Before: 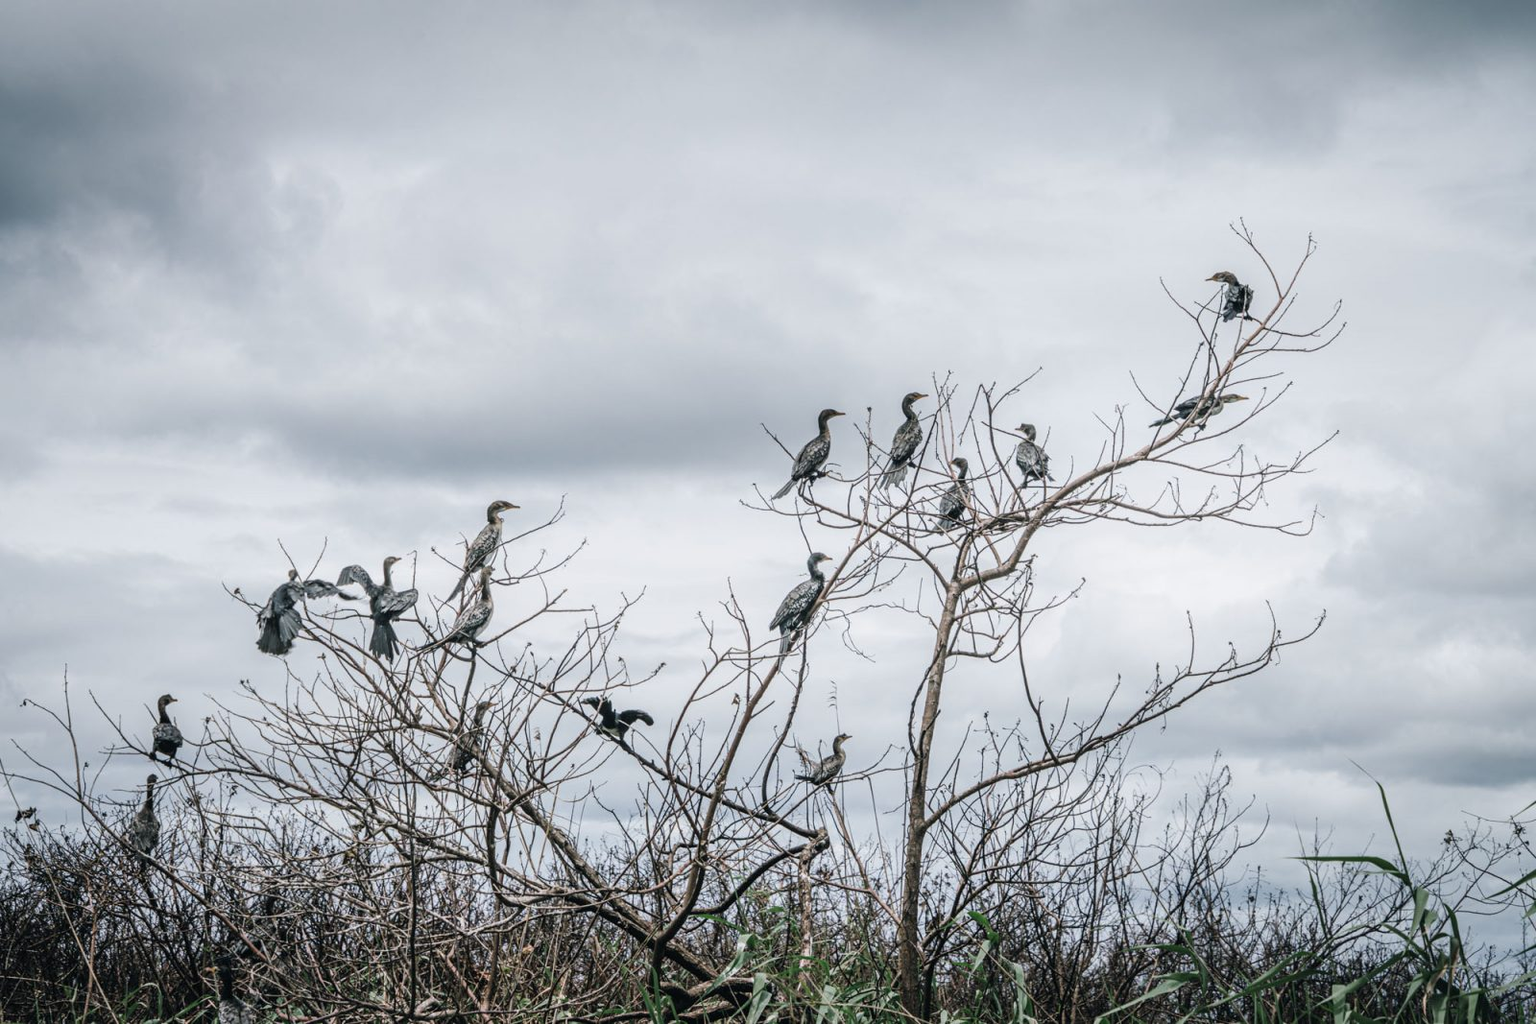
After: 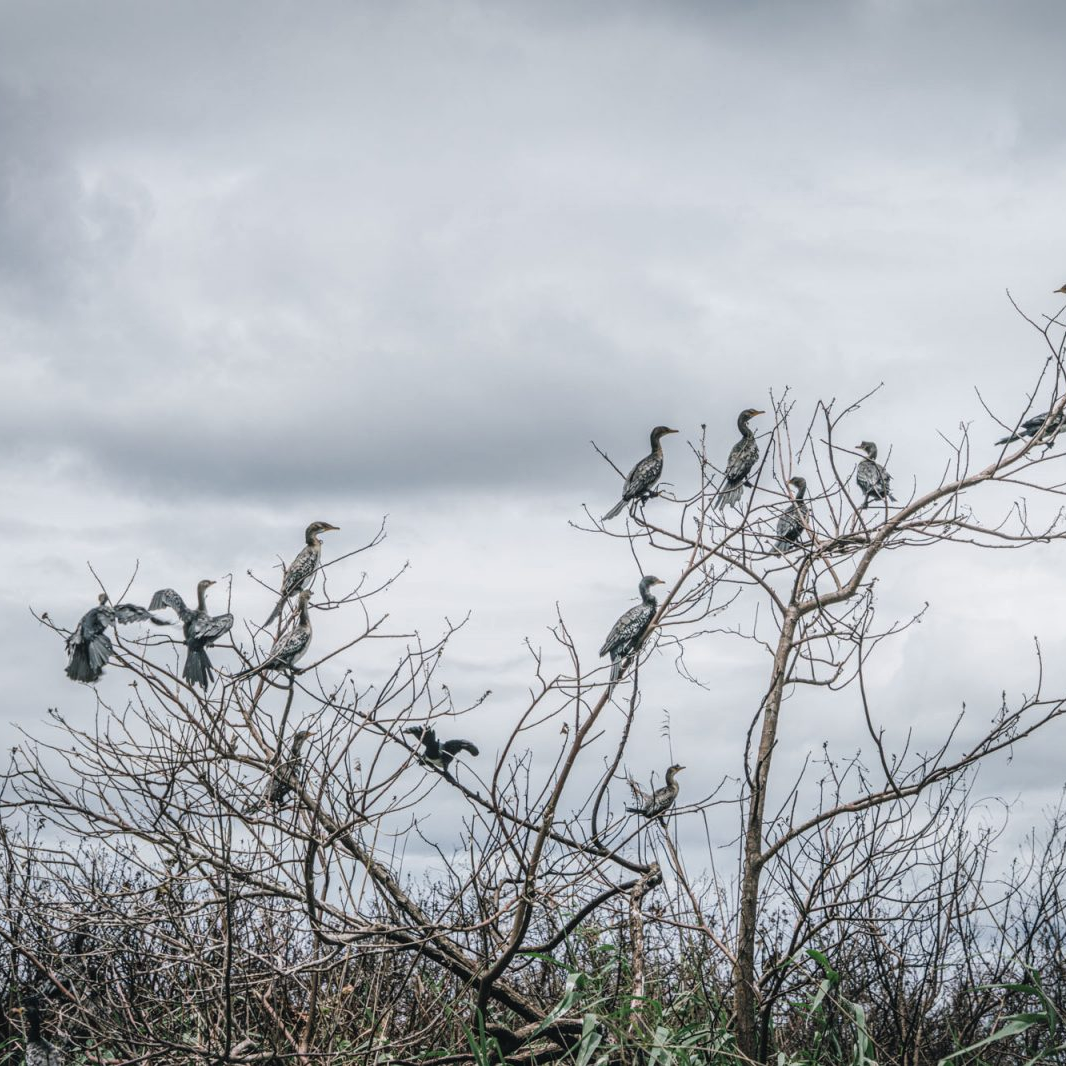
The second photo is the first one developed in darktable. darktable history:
local contrast: detail 110%
crop and rotate: left 12.648%, right 20.685%
